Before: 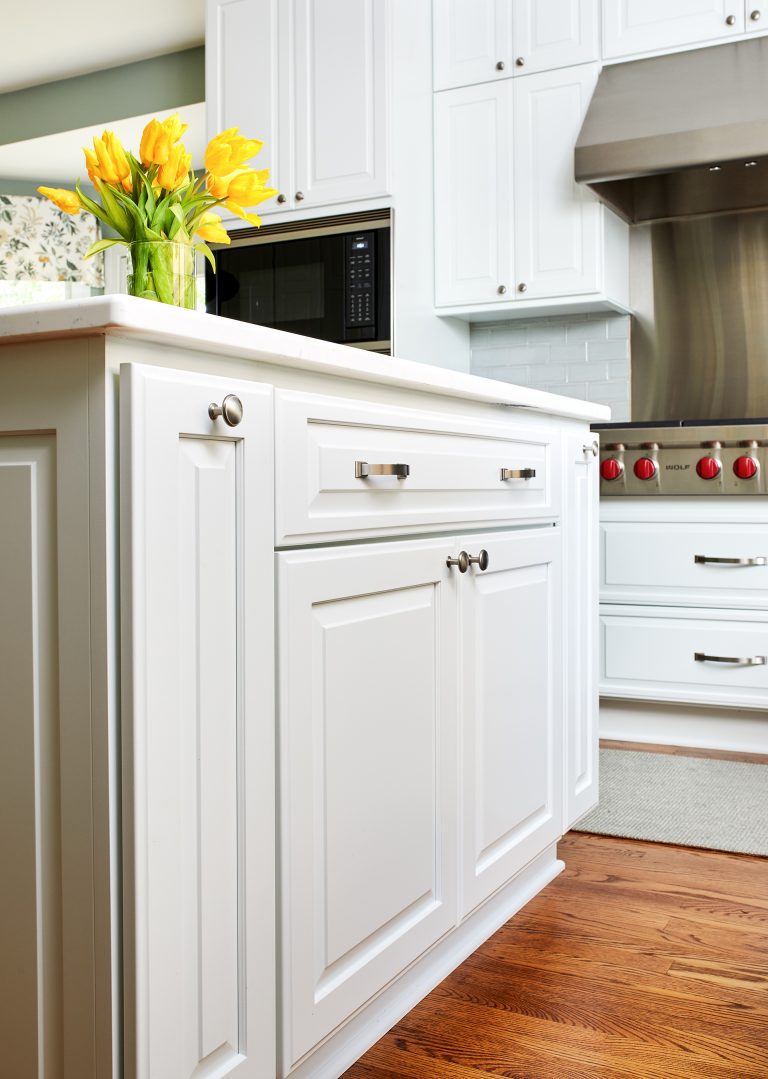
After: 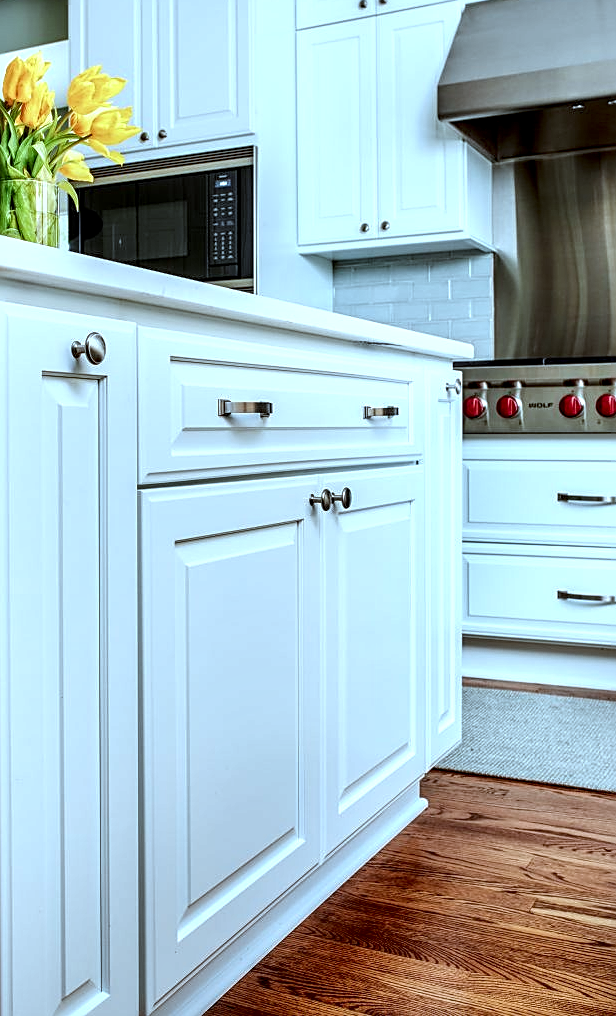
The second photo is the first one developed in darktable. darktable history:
crop and rotate: left 17.959%, top 5.771%, right 1.742%
color correction: highlights a* -9.73, highlights b* -21.22
sharpen: radius 1.967
local contrast: highlights 19%, detail 186%
